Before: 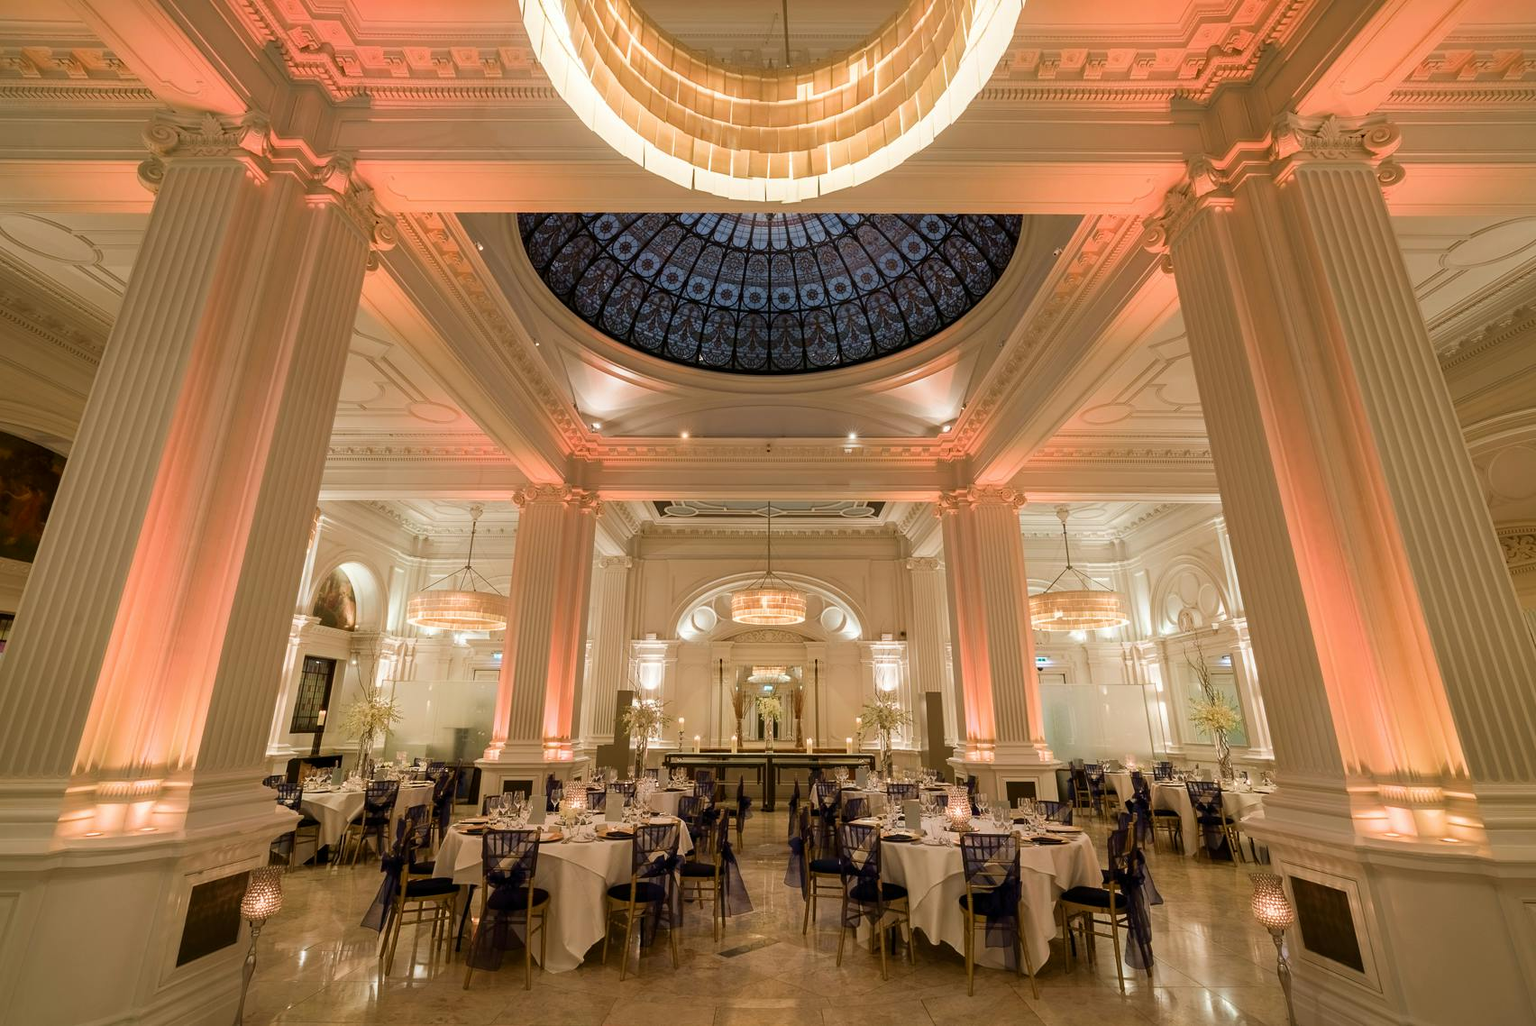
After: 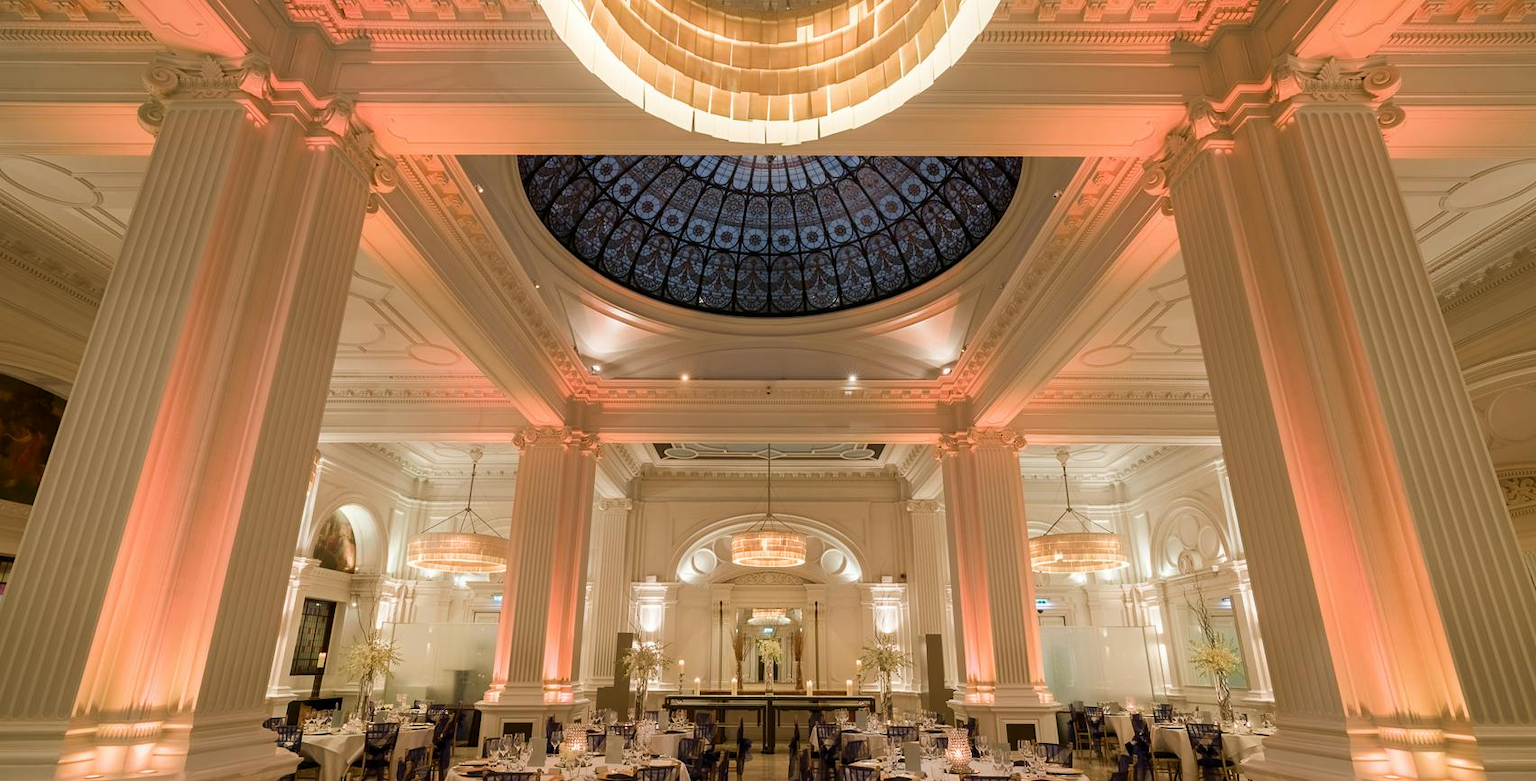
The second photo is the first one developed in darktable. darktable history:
crop: top 5.637%, bottom 18.12%
